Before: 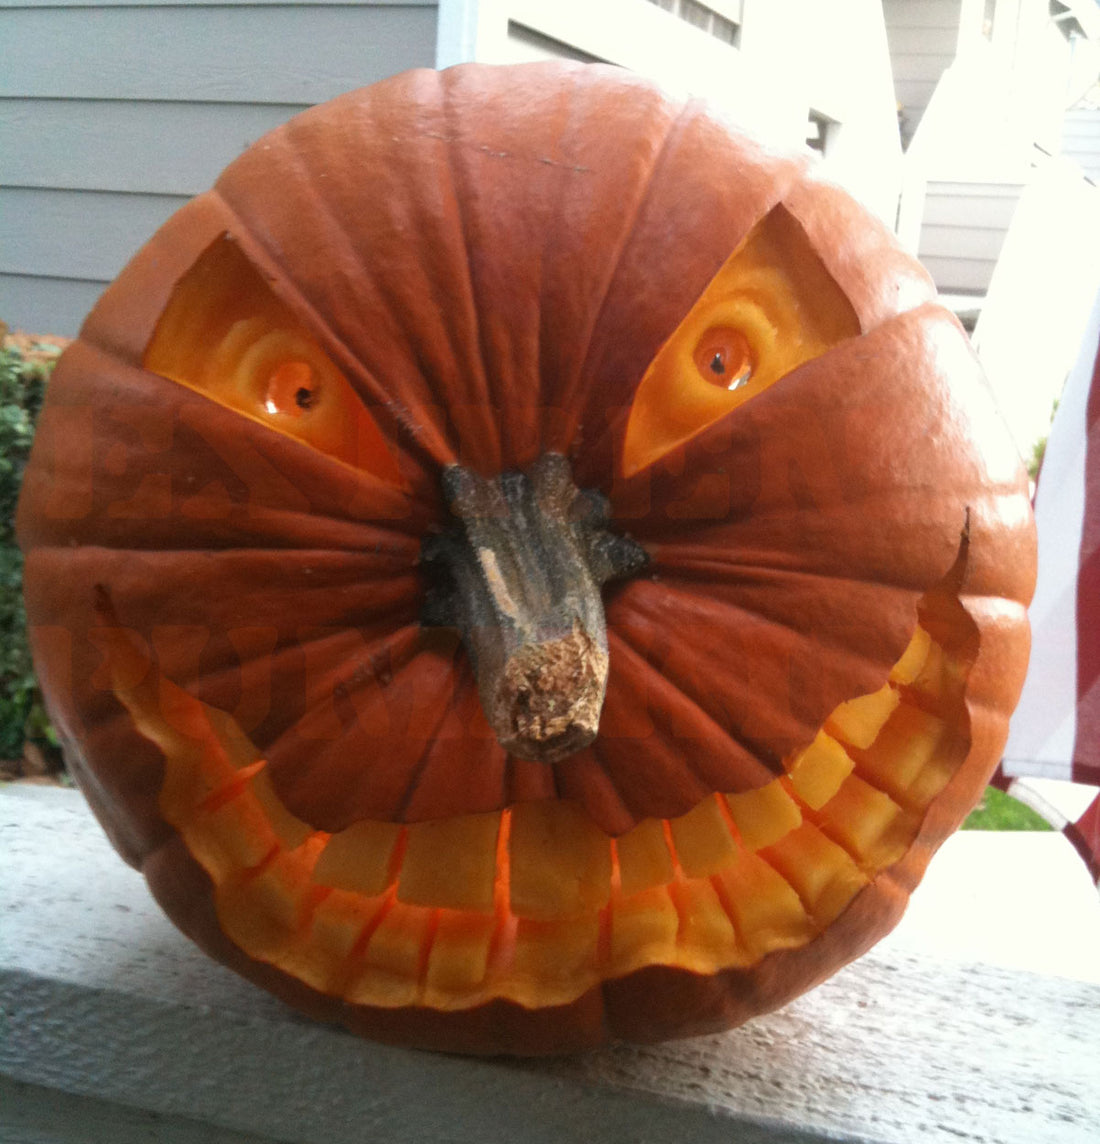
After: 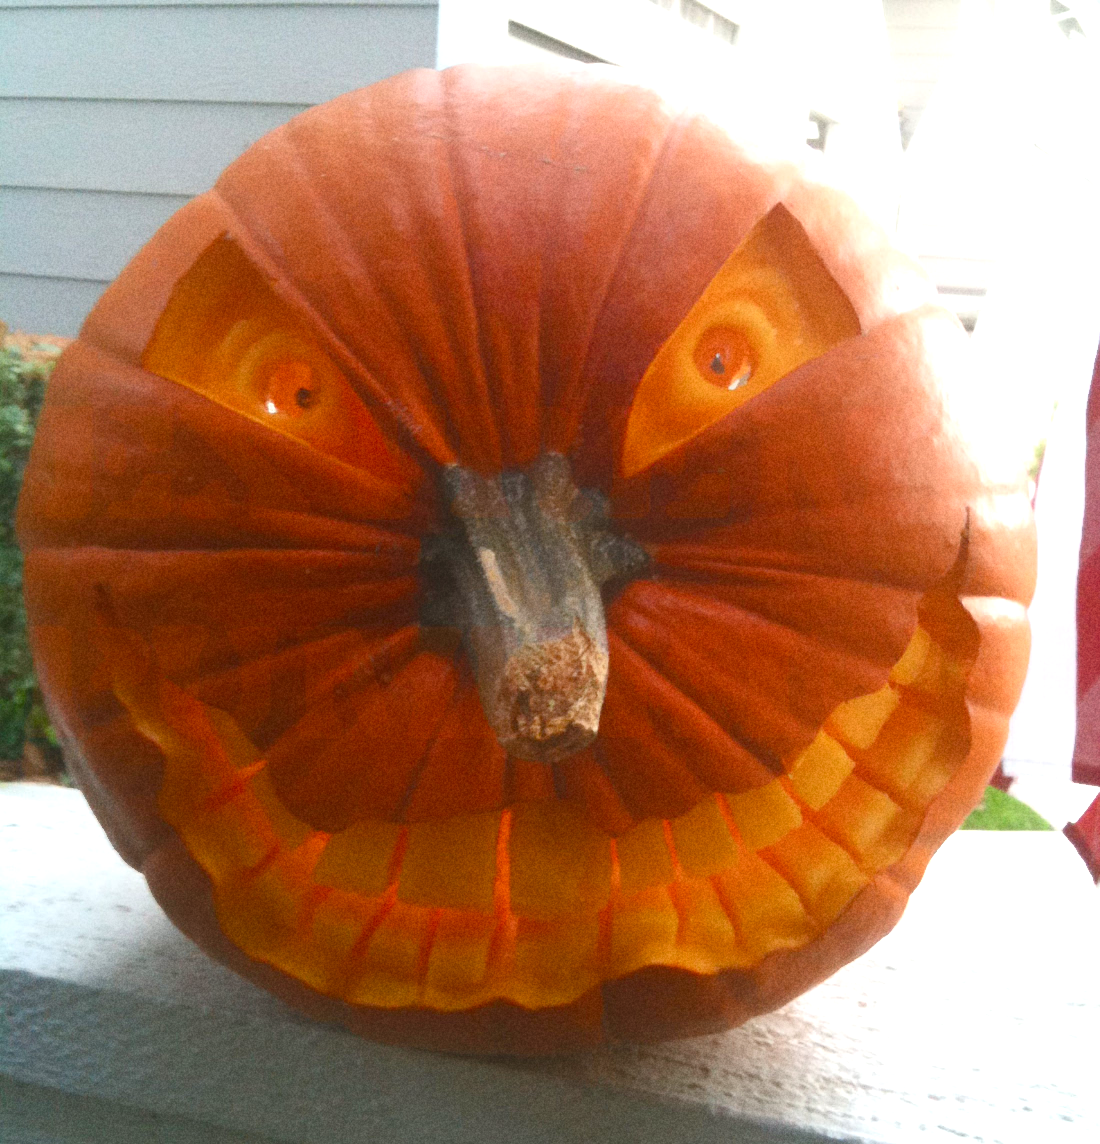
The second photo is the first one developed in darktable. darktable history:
grain: coarseness 22.88 ISO
exposure: black level correction -0.002, exposure 0.54 EV, compensate highlight preservation false
contrast equalizer: octaves 7, y [[0.6 ×6], [0.55 ×6], [0 ×6], [0 ×6], [0 ×6]], mix -1
color balance rgb: perceptual saturation grading › global saturation 20%, perceptual saturation grading › highlights -25%, perceptual saturation grading › shadows 25%
